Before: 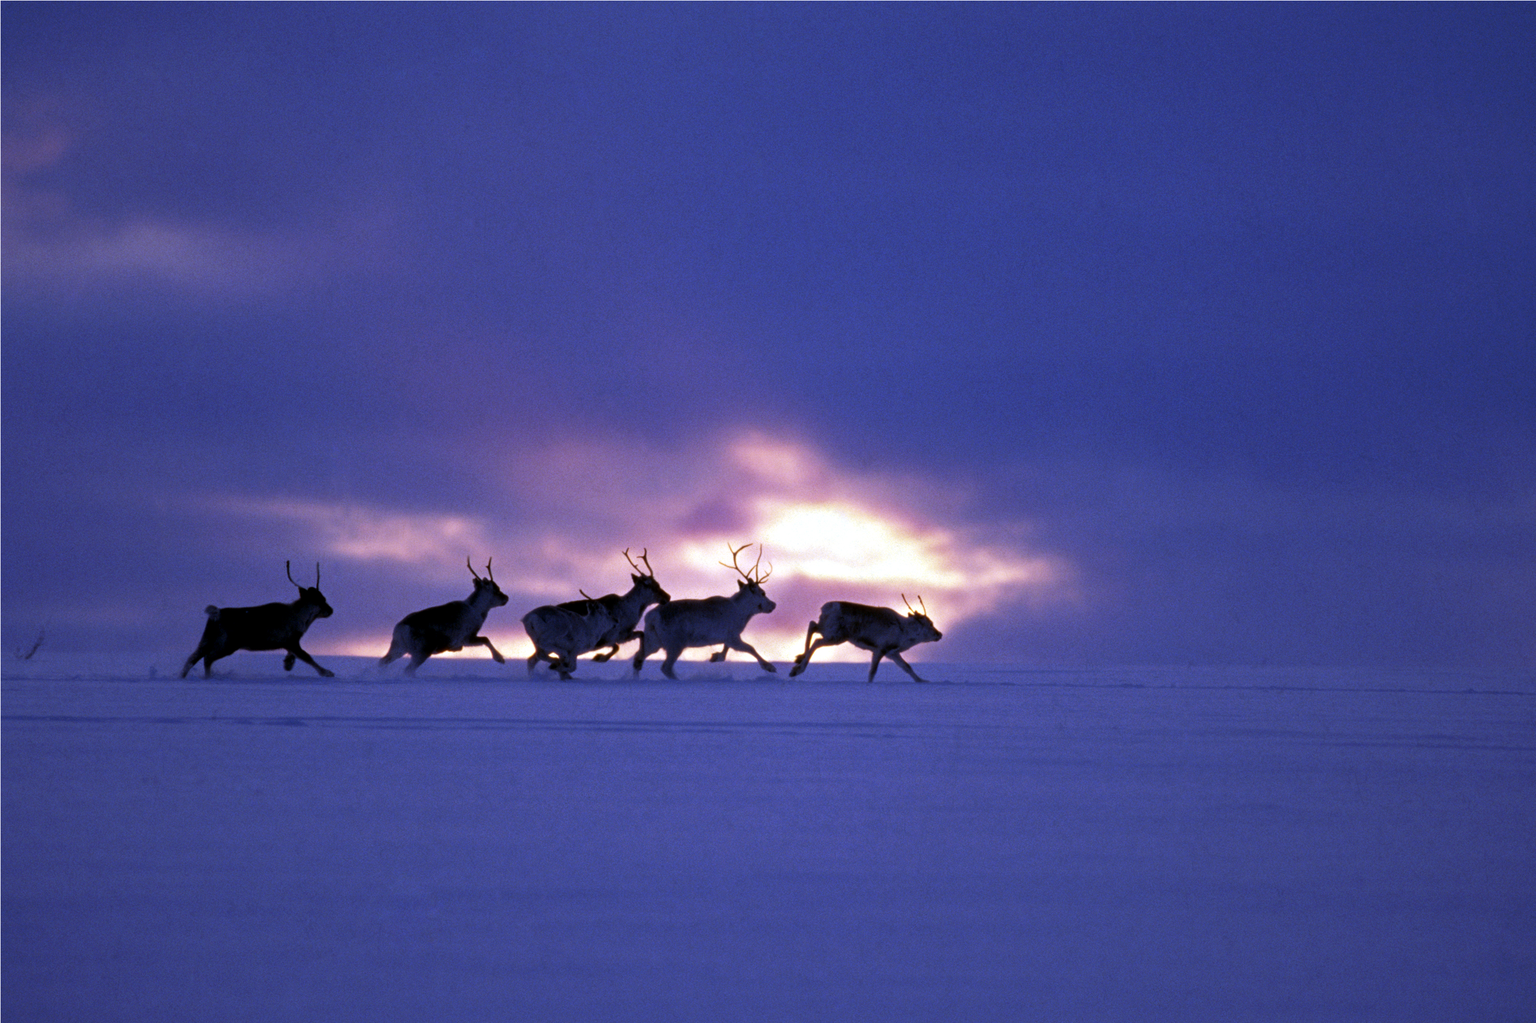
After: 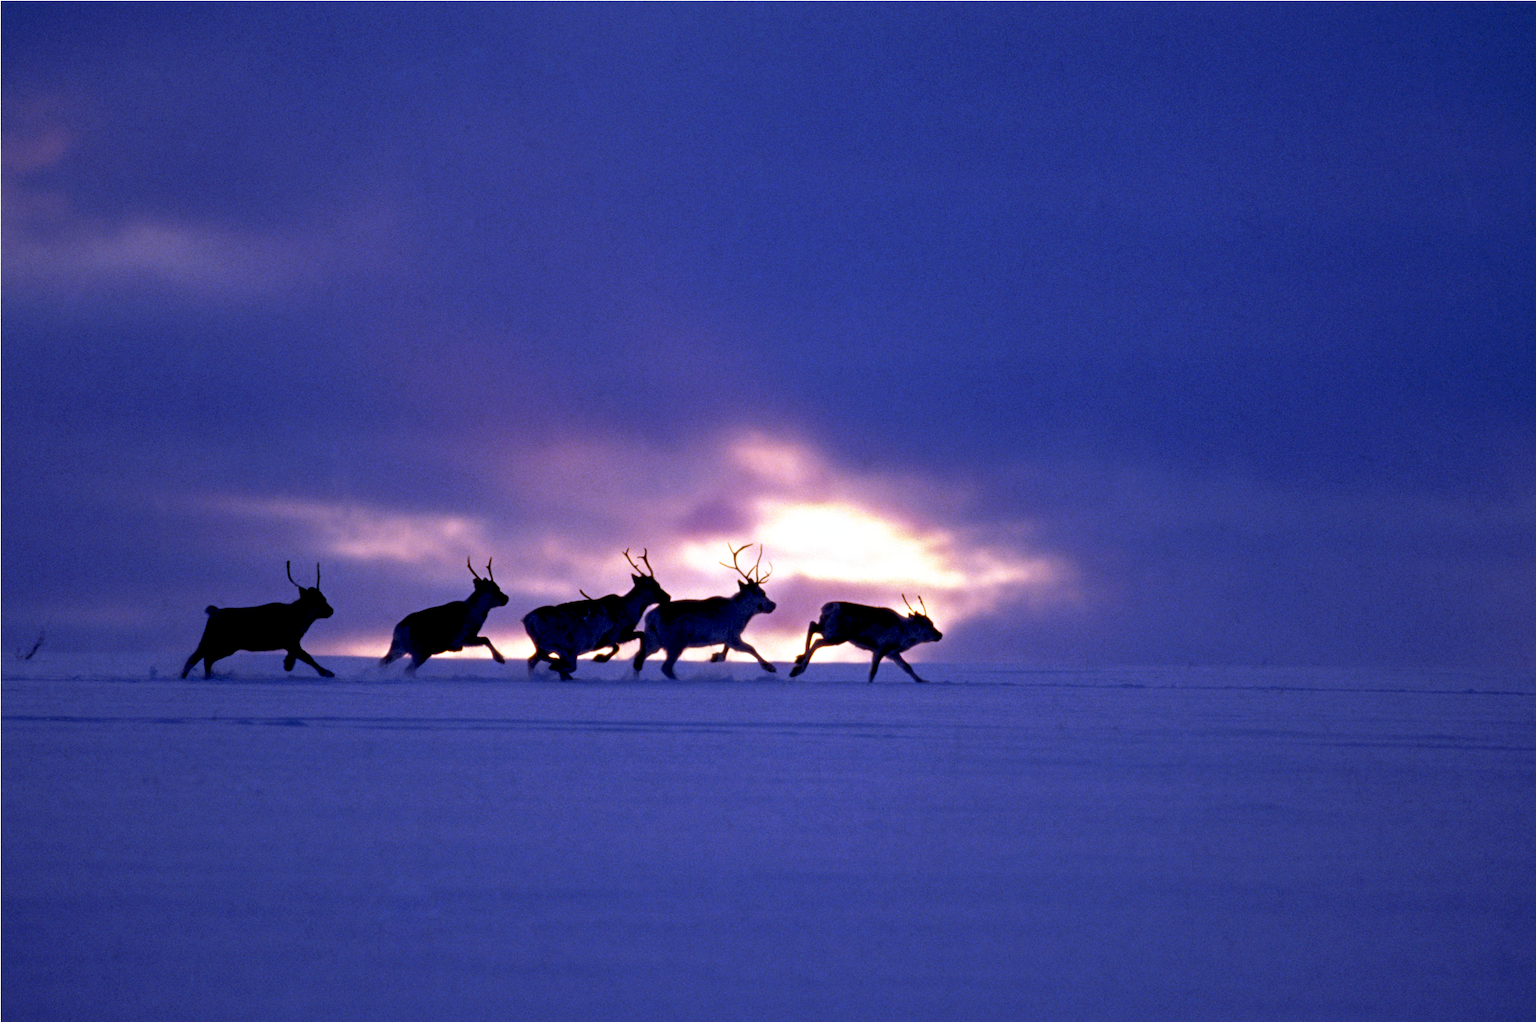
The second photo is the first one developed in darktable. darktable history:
base curve: curves: ch0 [(0.017, 0) (0.425, 0.441) (0.844, 0.933) (1, 1)], exposure shift 0.566, preserve colors none
